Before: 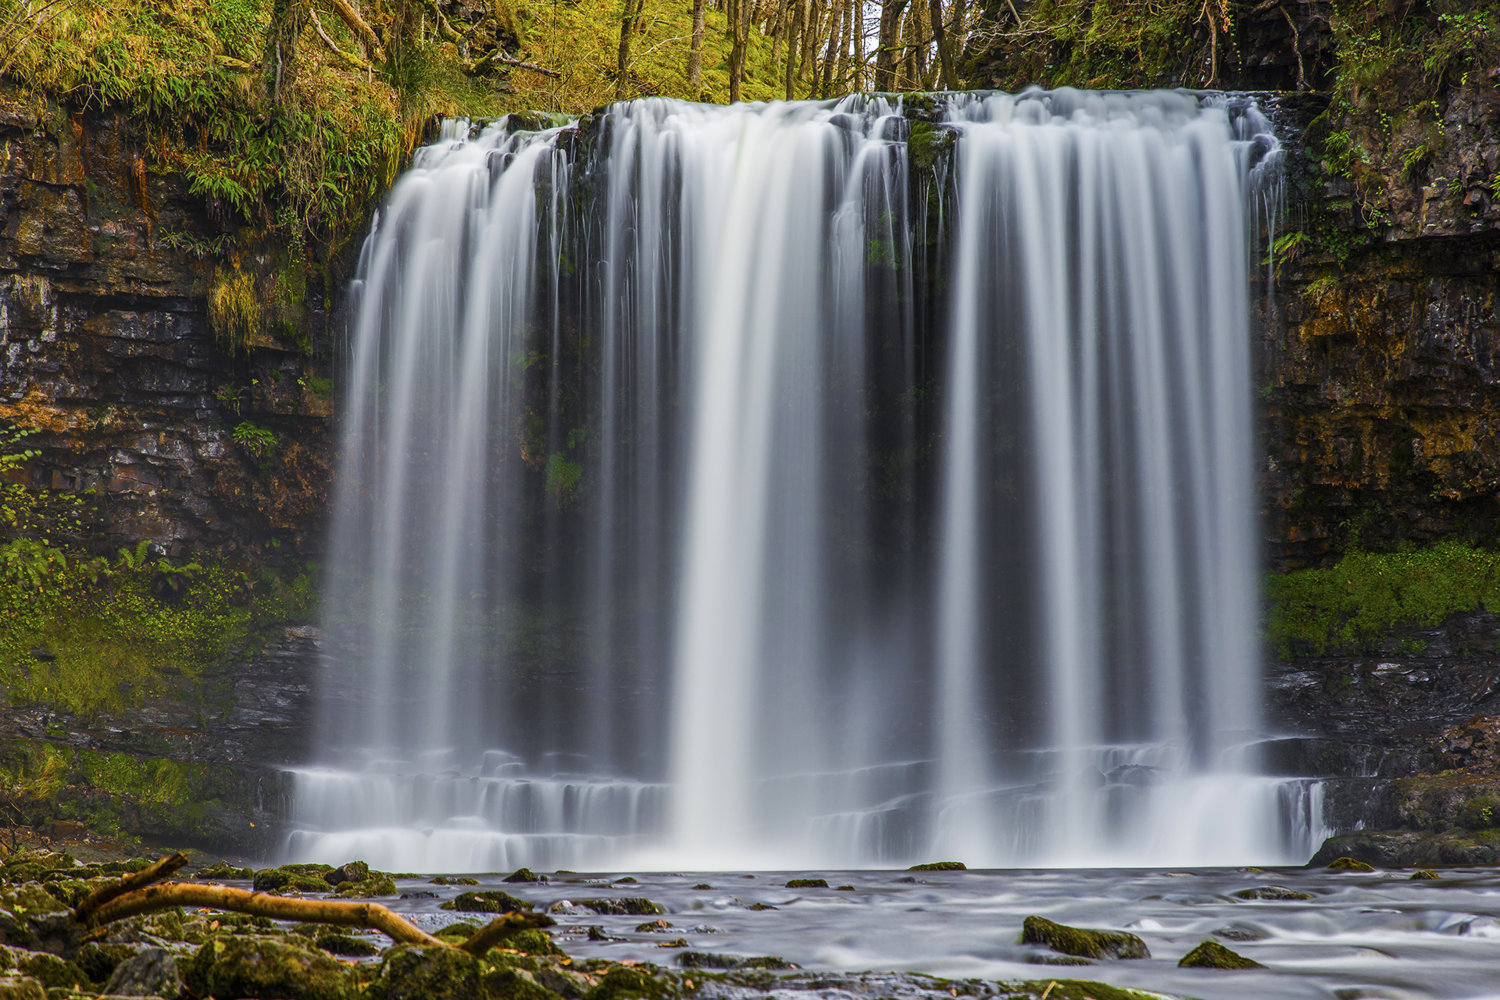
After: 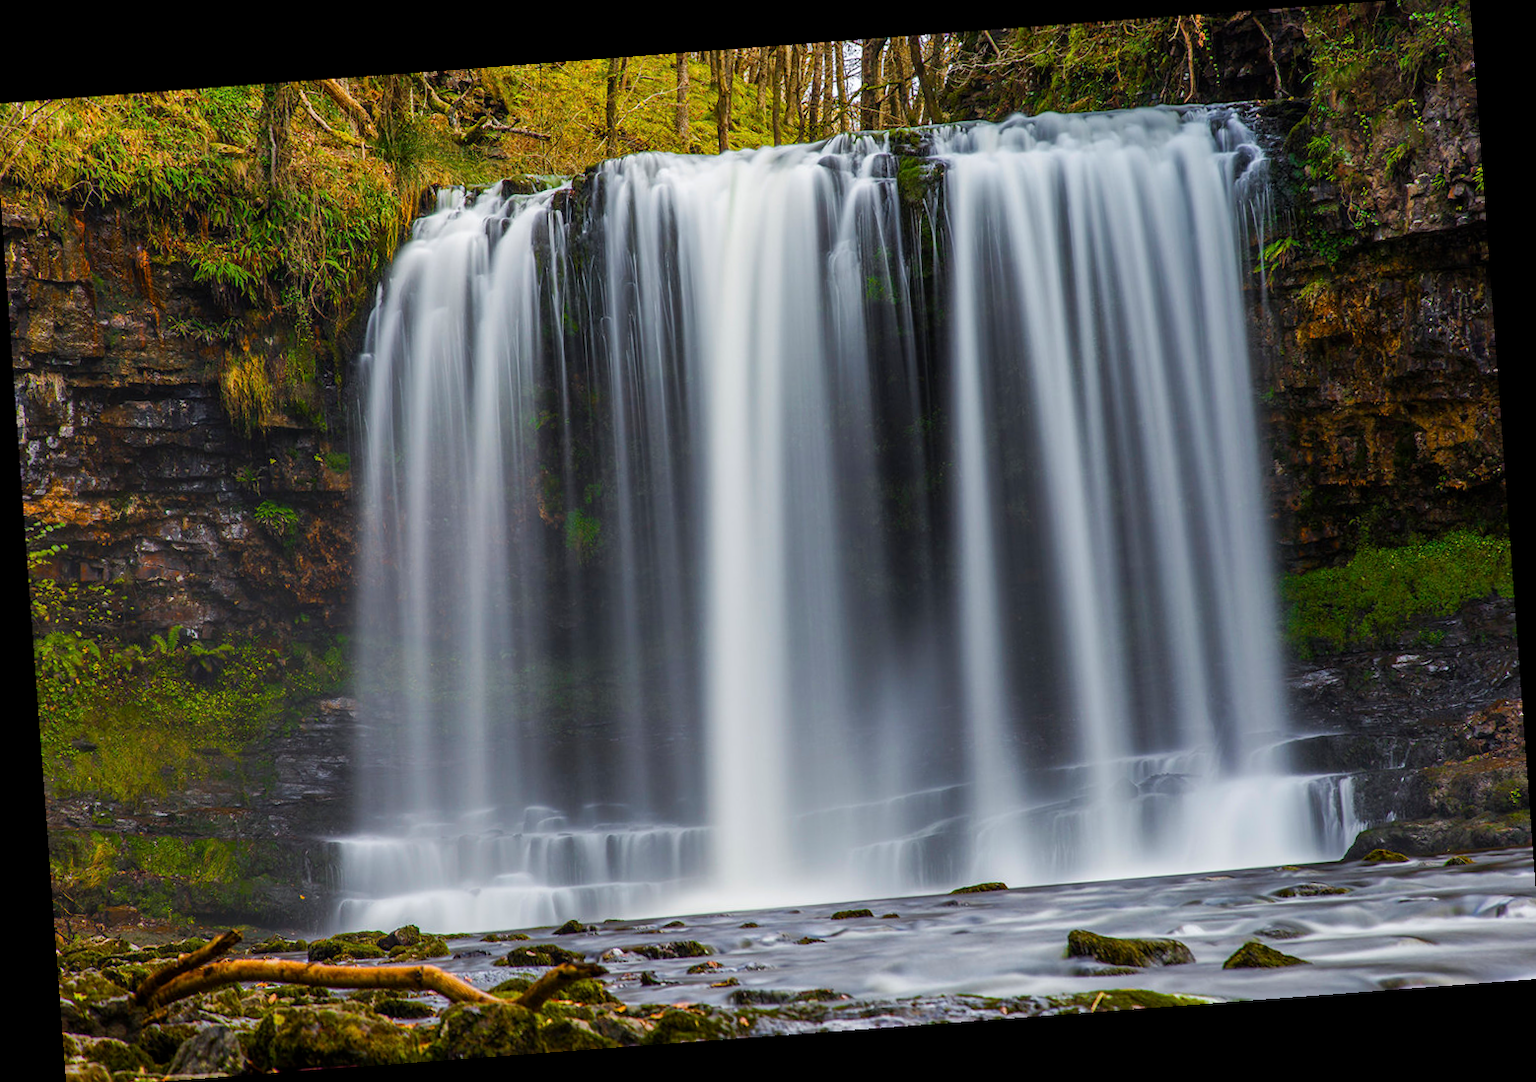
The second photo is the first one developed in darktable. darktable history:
rotate and perspective: rotation -4.25°, automatic cropping off
tone equalizer: on, module defaults
crop: left 0.434%, top 0.485%, right 0.244%, bottom 0.386%
